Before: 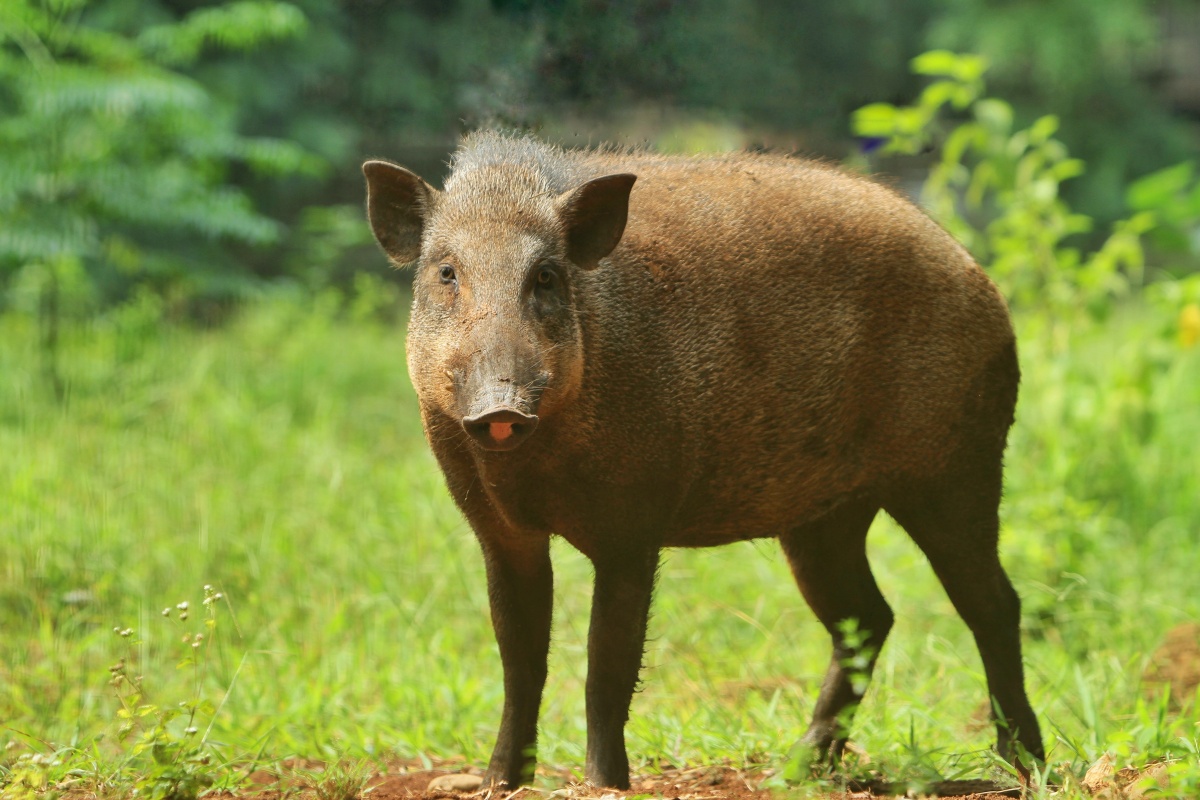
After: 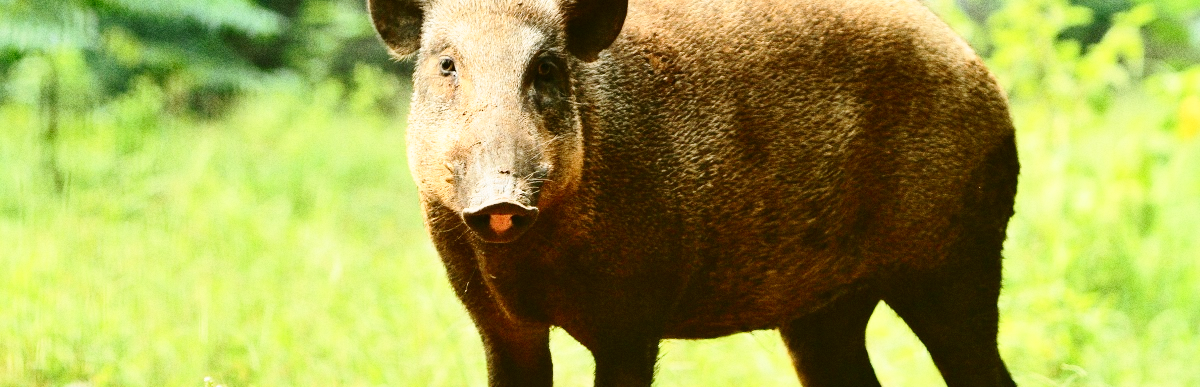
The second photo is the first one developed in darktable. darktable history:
grain: coarseness 9.61 ISO, strength 35.62%
contrast brightness saturation: contrast 0.28
base curve: curves: ch0 [(0, 0) (0.028, 0.03) (0.121, 0.232) (0.46, 0.748) (0.859, 0.968) (1, 1)], preserve colors none
crop and rotate: top 26.056%, bottom 25.543%
